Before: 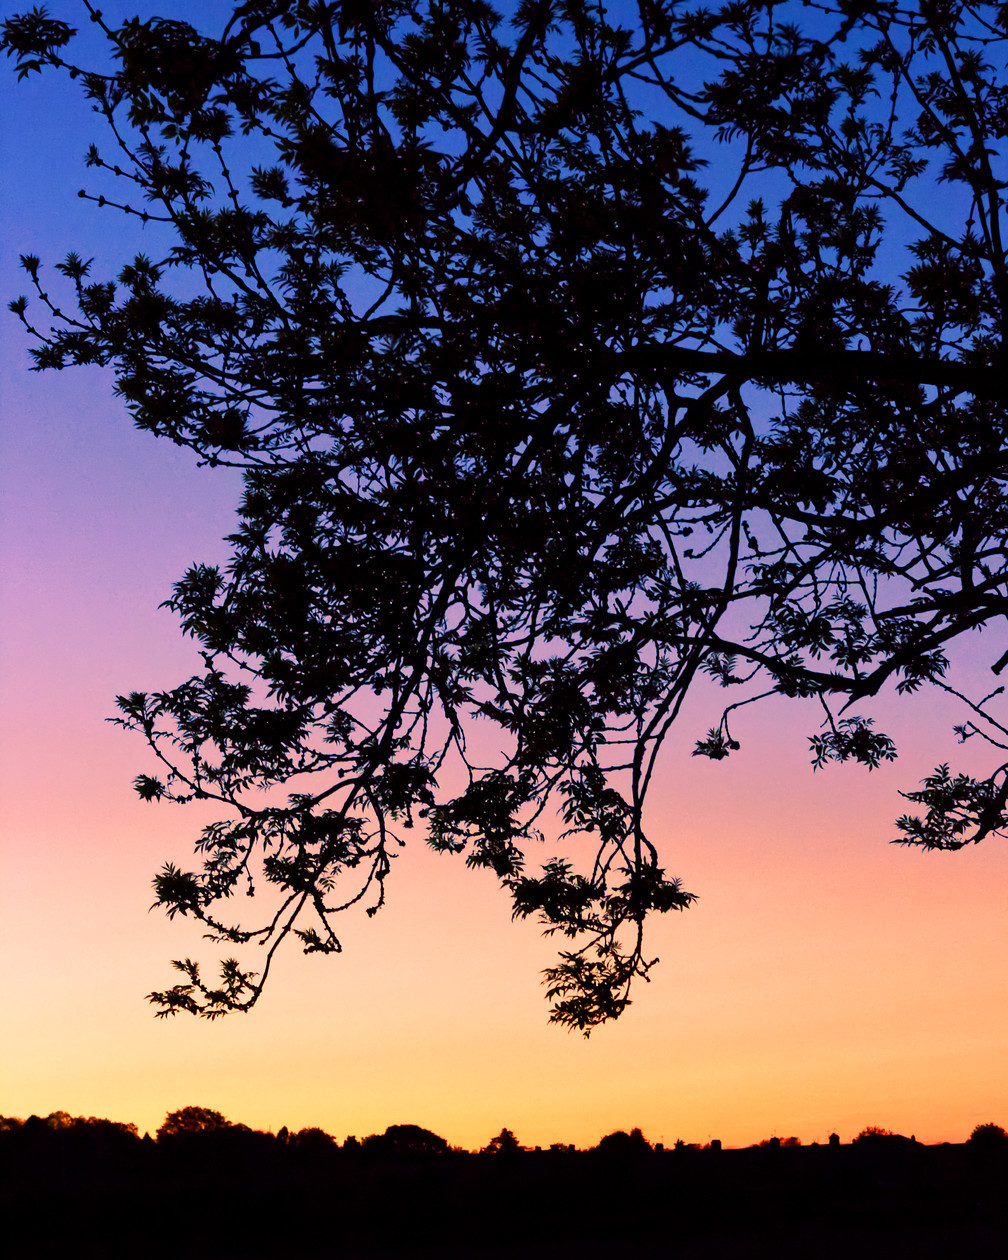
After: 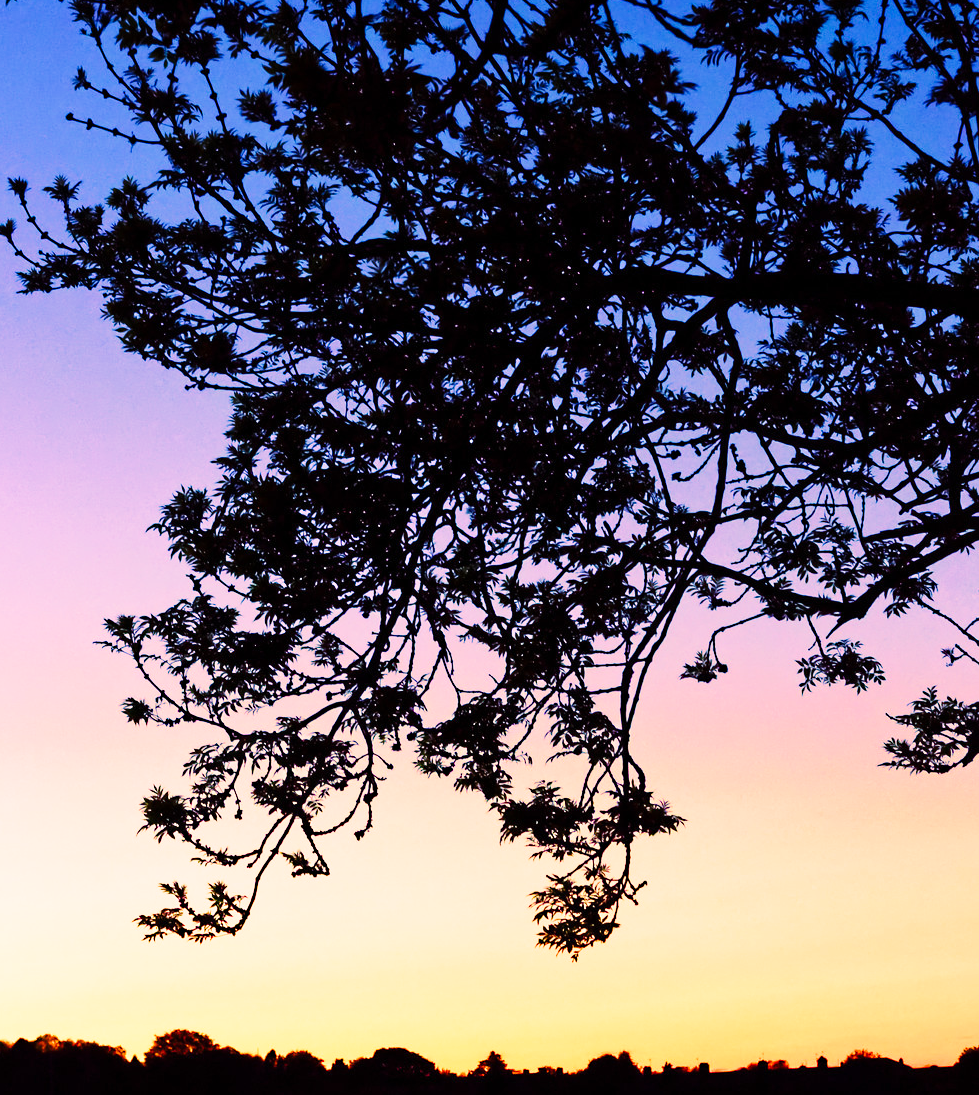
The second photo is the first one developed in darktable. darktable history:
base curve: curves: ch0 [(0, 0) (0.028, 0.03) (0.121, 0.232) (0.46, 0.748) (0.859, 0.968) (1, 1)], preserve colors none
crop: left 1.226%, top 6.155%, right 1.605%, bottom 6.873%
sharpen: radius 5.302, amount 0.314, threshold 26.085
